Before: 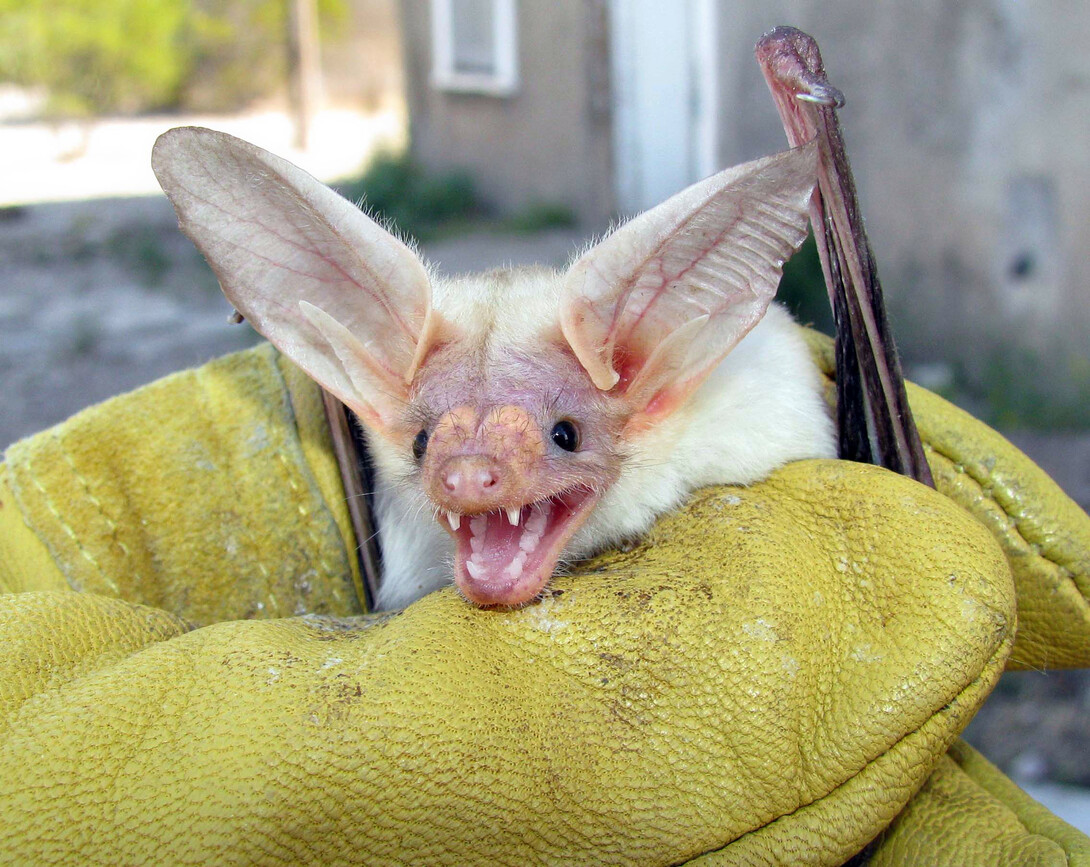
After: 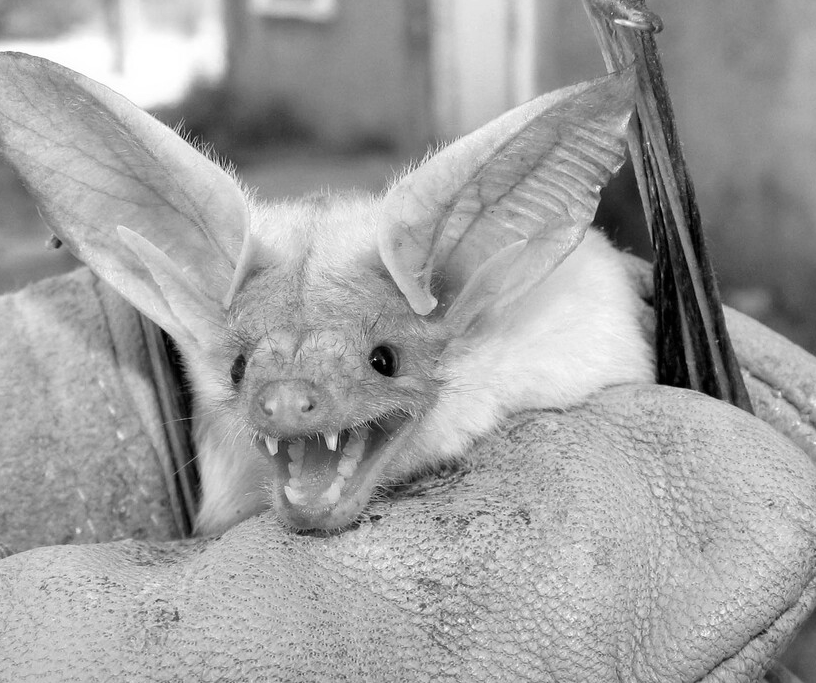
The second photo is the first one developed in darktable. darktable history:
monochrome: on, module defaults
crop: left 16.768%, top 8.653%, right 8.362%, bottom 12.485%
